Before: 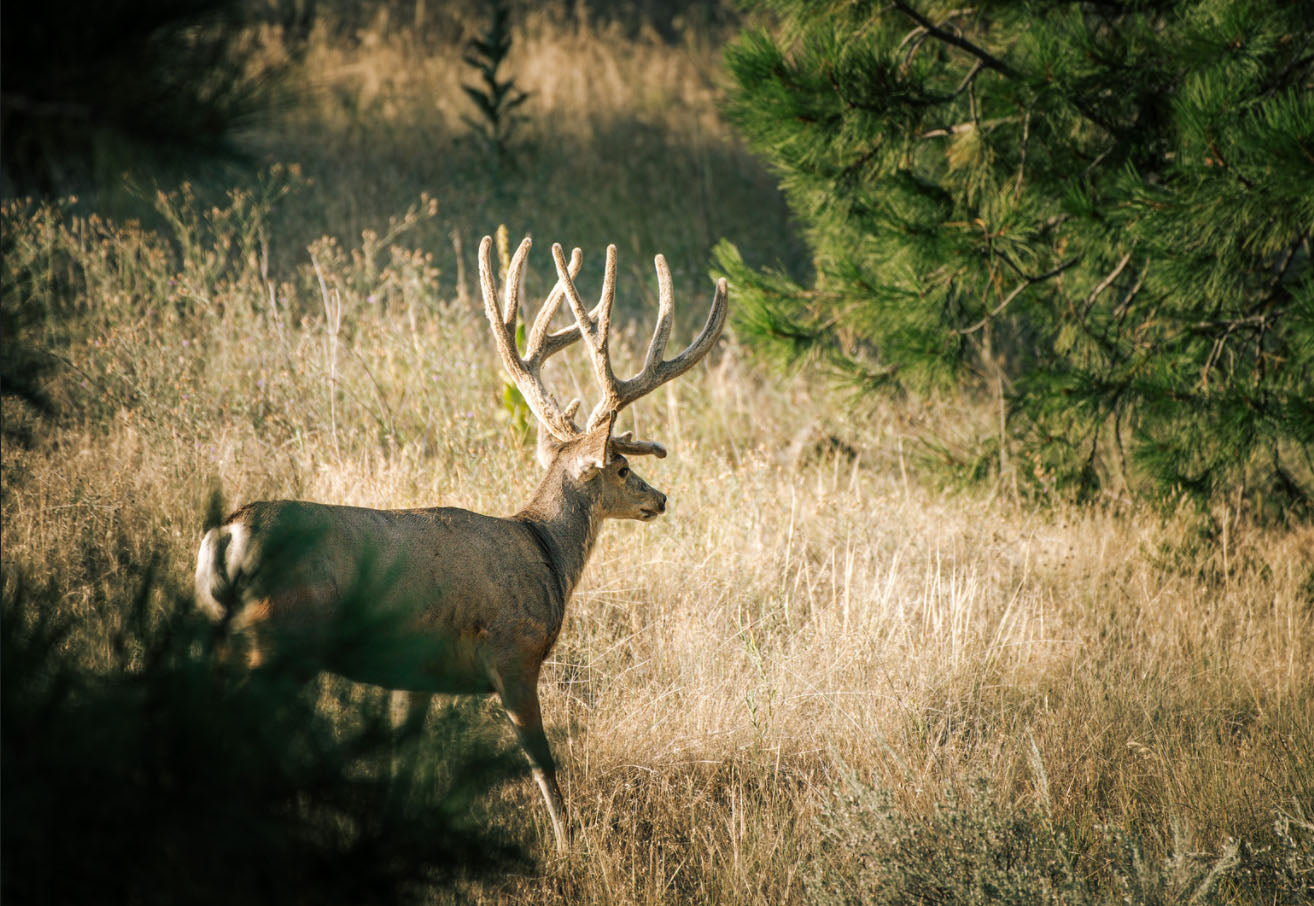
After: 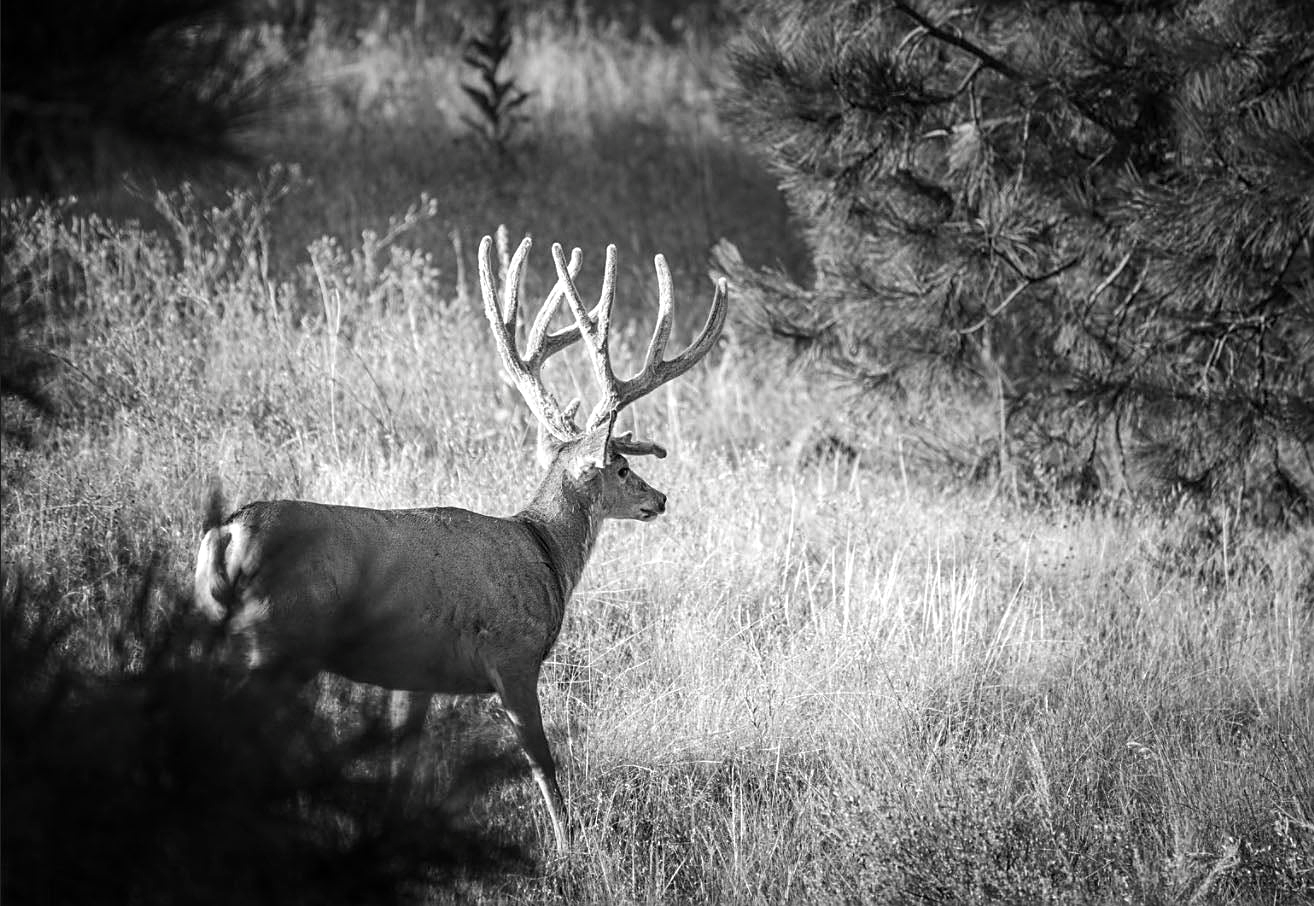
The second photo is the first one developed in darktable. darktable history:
contrast brightness saturation: saturation -0.985
sharpen: on, module defaults
exposure: exposure 0.201 EV, compensate highlight preservation false
